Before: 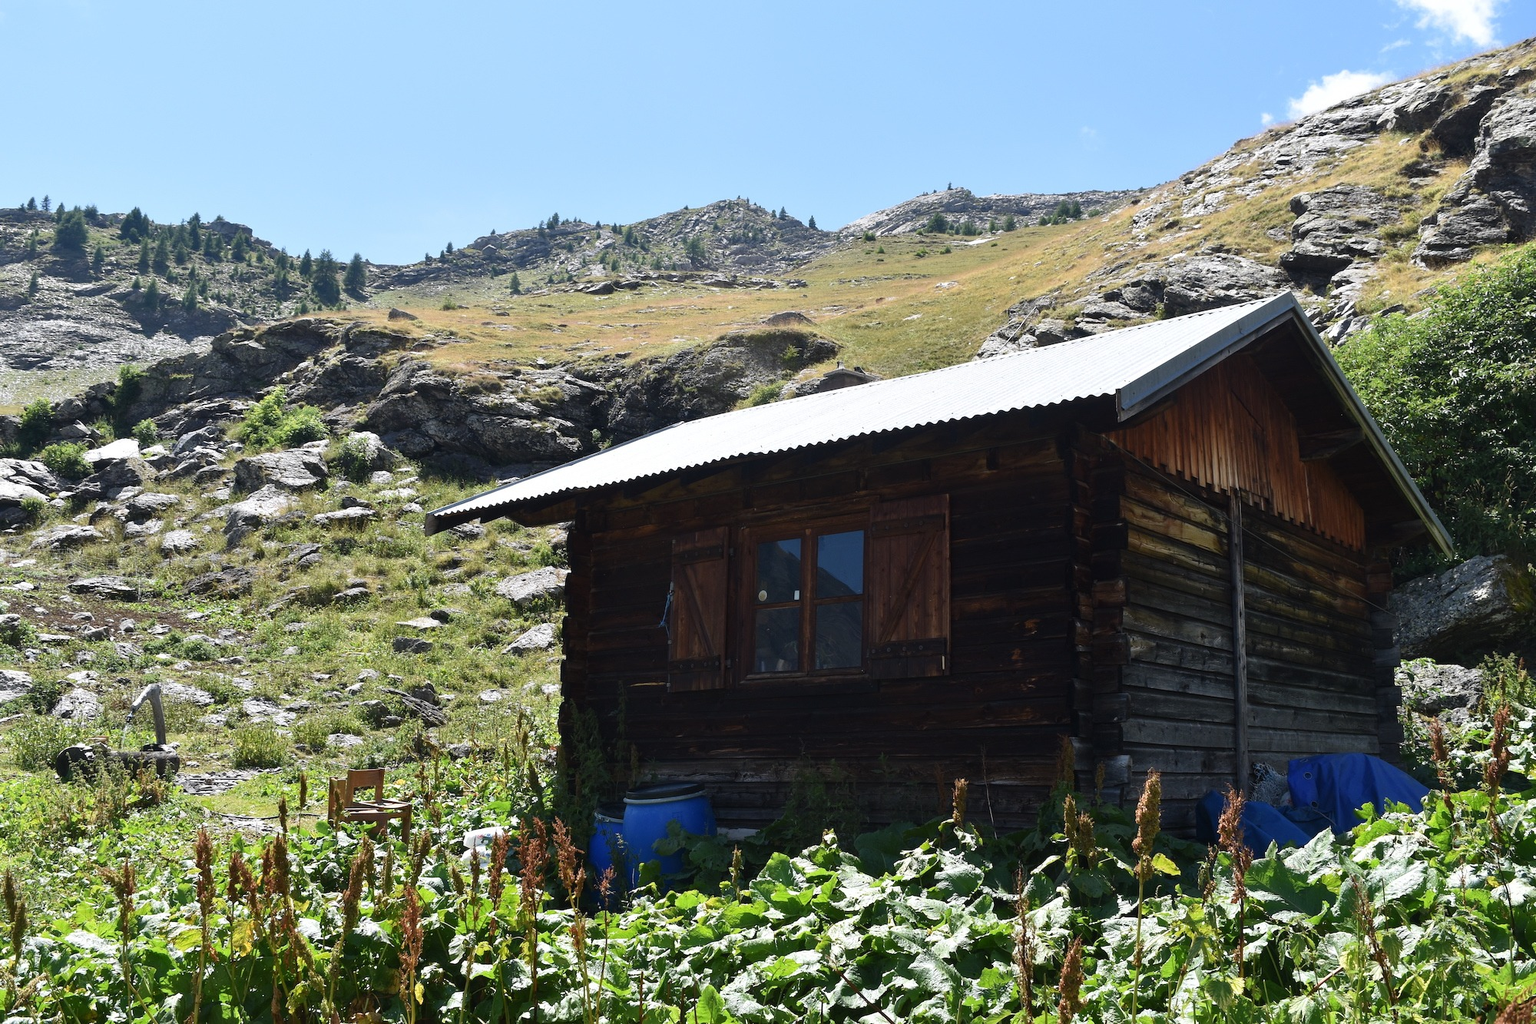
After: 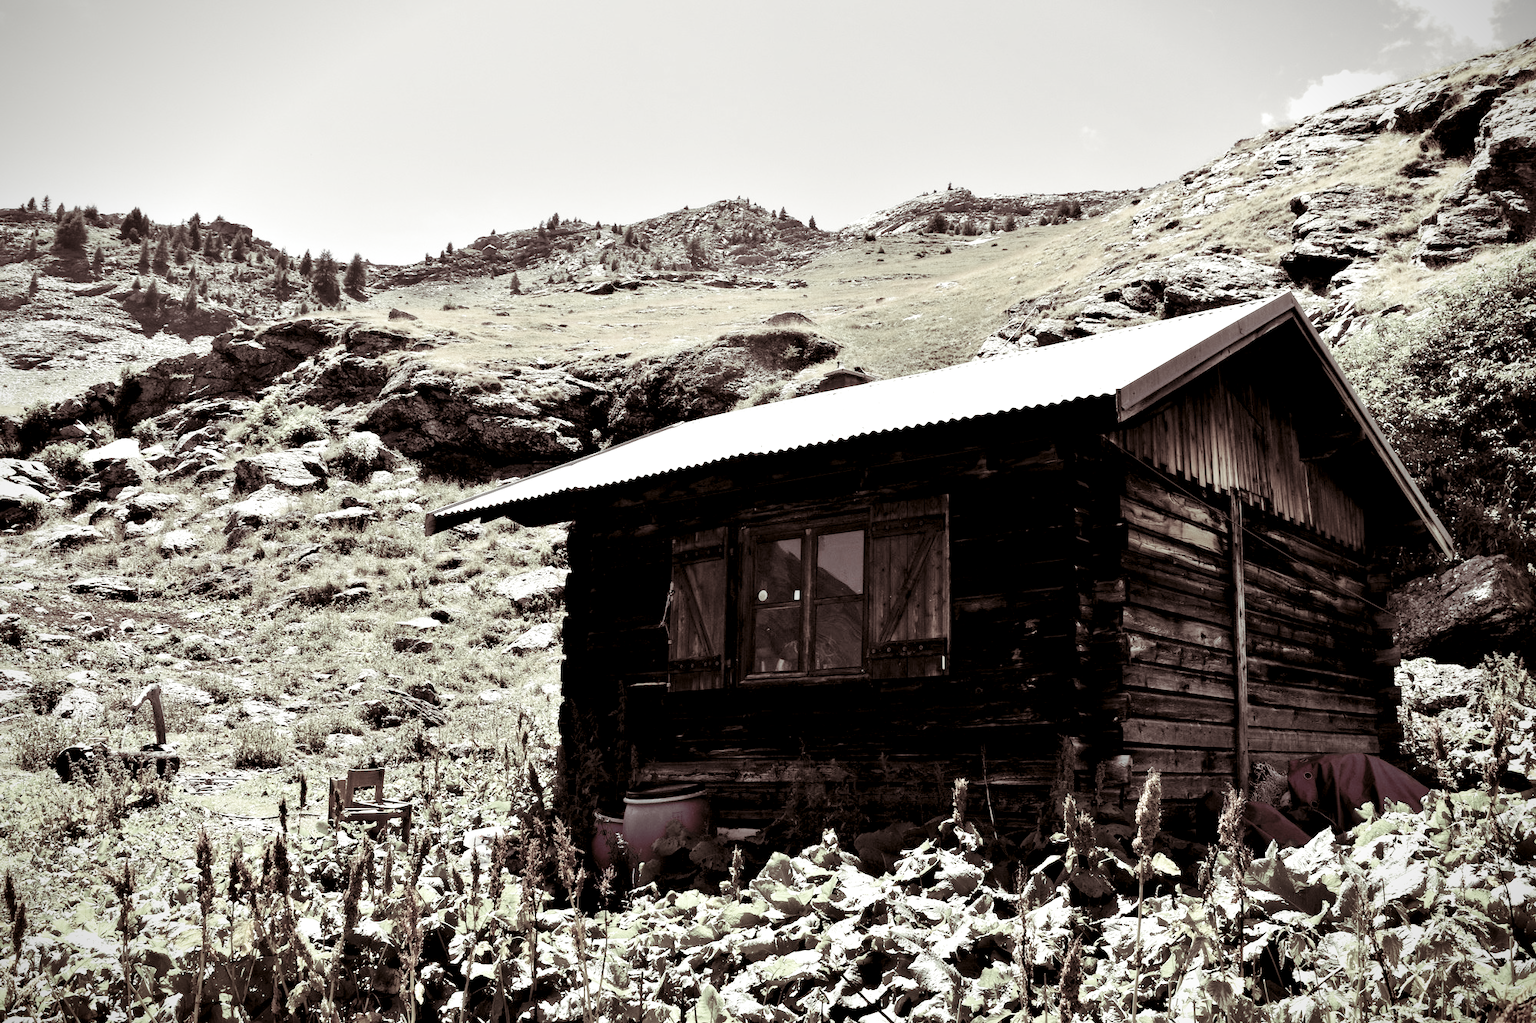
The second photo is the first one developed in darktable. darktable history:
exposure: exposure 0.2 EV, compensate highlight preservation false
shadows and highlights: shadows 32, highlights -32, soften with gaussian
tone curve: curves: ch0 [(0, 0) (0.004, 0.001) (0.133, 0.112) (0.325, 0.362) (0.832, 0.893) (1, 1)], color space Lab, linked channels, preserve colors none
contrast brightness saturation: brightness 0.18, saturation -0.5
vignetting: fall-off start 88.53%, fall-off radius 44.2%, saturation 0.376, width/height ratio 1.161
levels: levels [0.116, 0.574, 1]
color zones: curves: ch1 [(0, 0.831) (0.08, 0.771) (0.157, 0.268) (0.241, 0.207) (0.562, -0.005) (0.714, -0.013) (0.876, 0.01) (1, 0.831)]
split-toning: shadows › saturation 0.24, highlights › hue 54°, highlights › saturation 0.24
contrast equalizer: octaves 7, y [[0.528, 0.548, 0.563, 0.562, 0.546, 0.526], [0.55 ×6], [0 ×6], [0 ×6], [0 ×6]]
color correction: highlights a* -5.94, highlights b* 9.48, shadows a* 10.12, shadows b* 23.94
